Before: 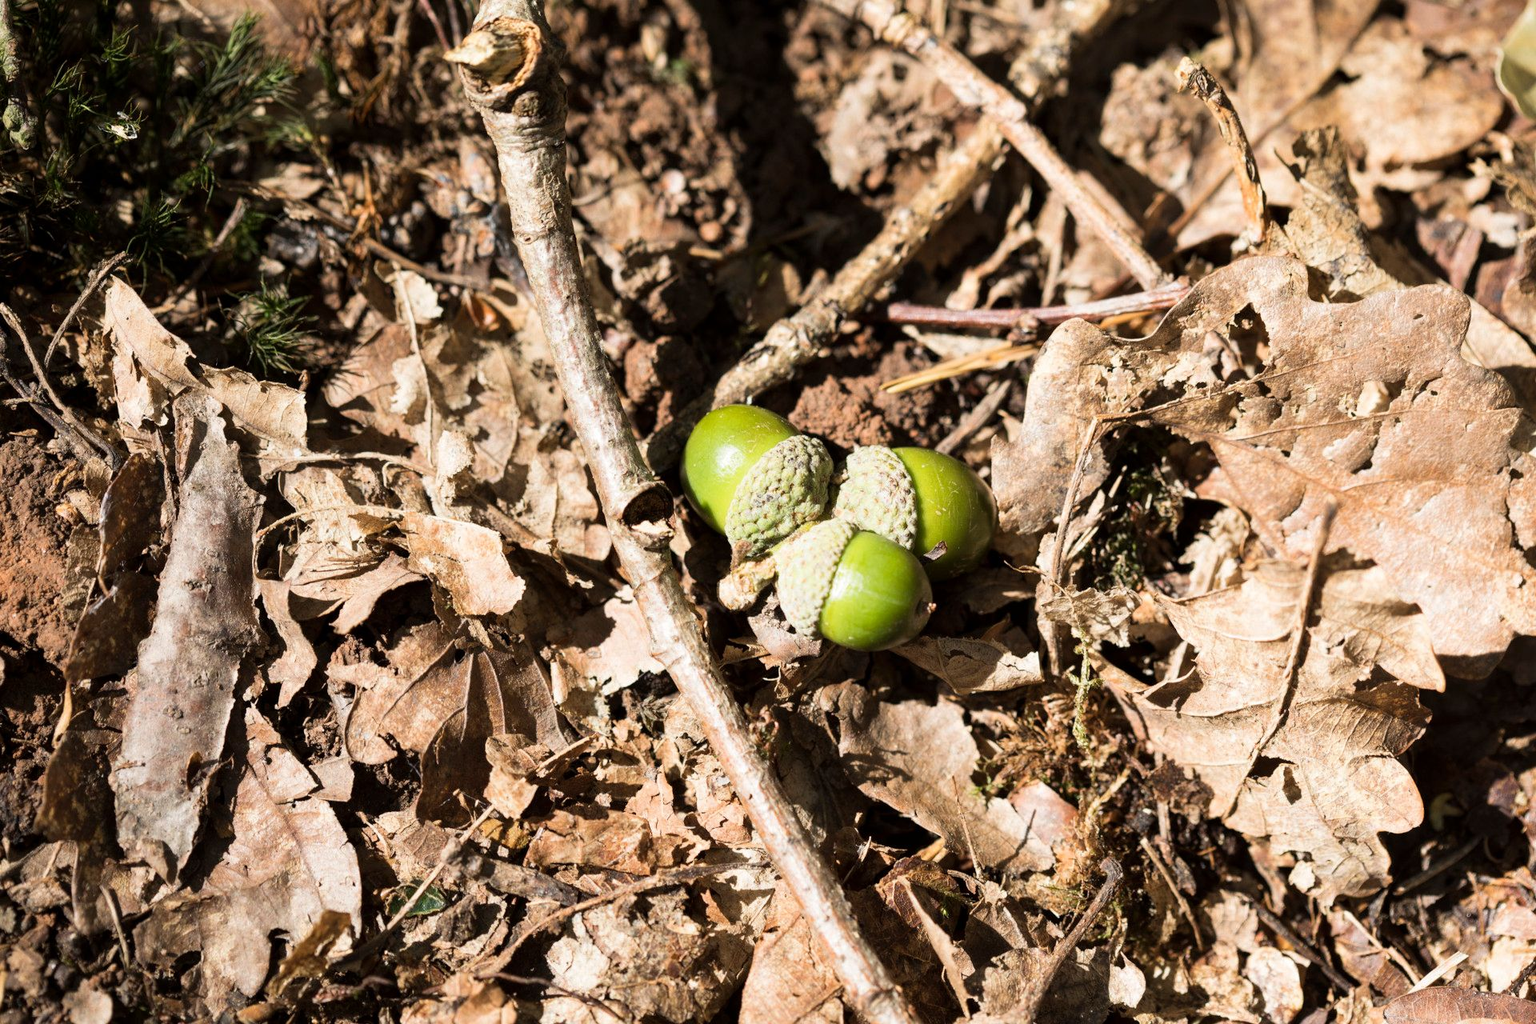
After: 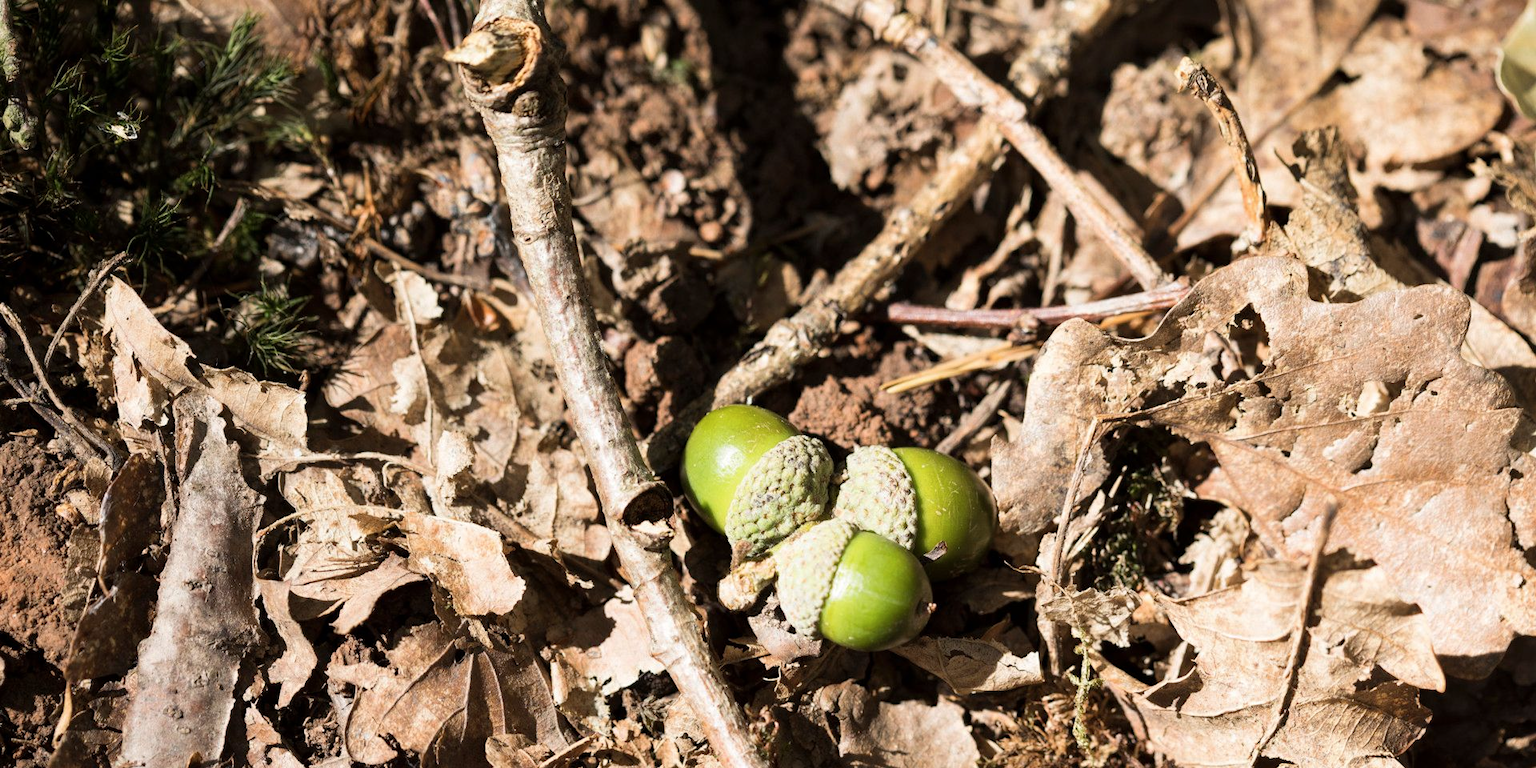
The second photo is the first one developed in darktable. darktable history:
crop: bottom 24.967%
contrast brightness saturation: saturation -0.05
